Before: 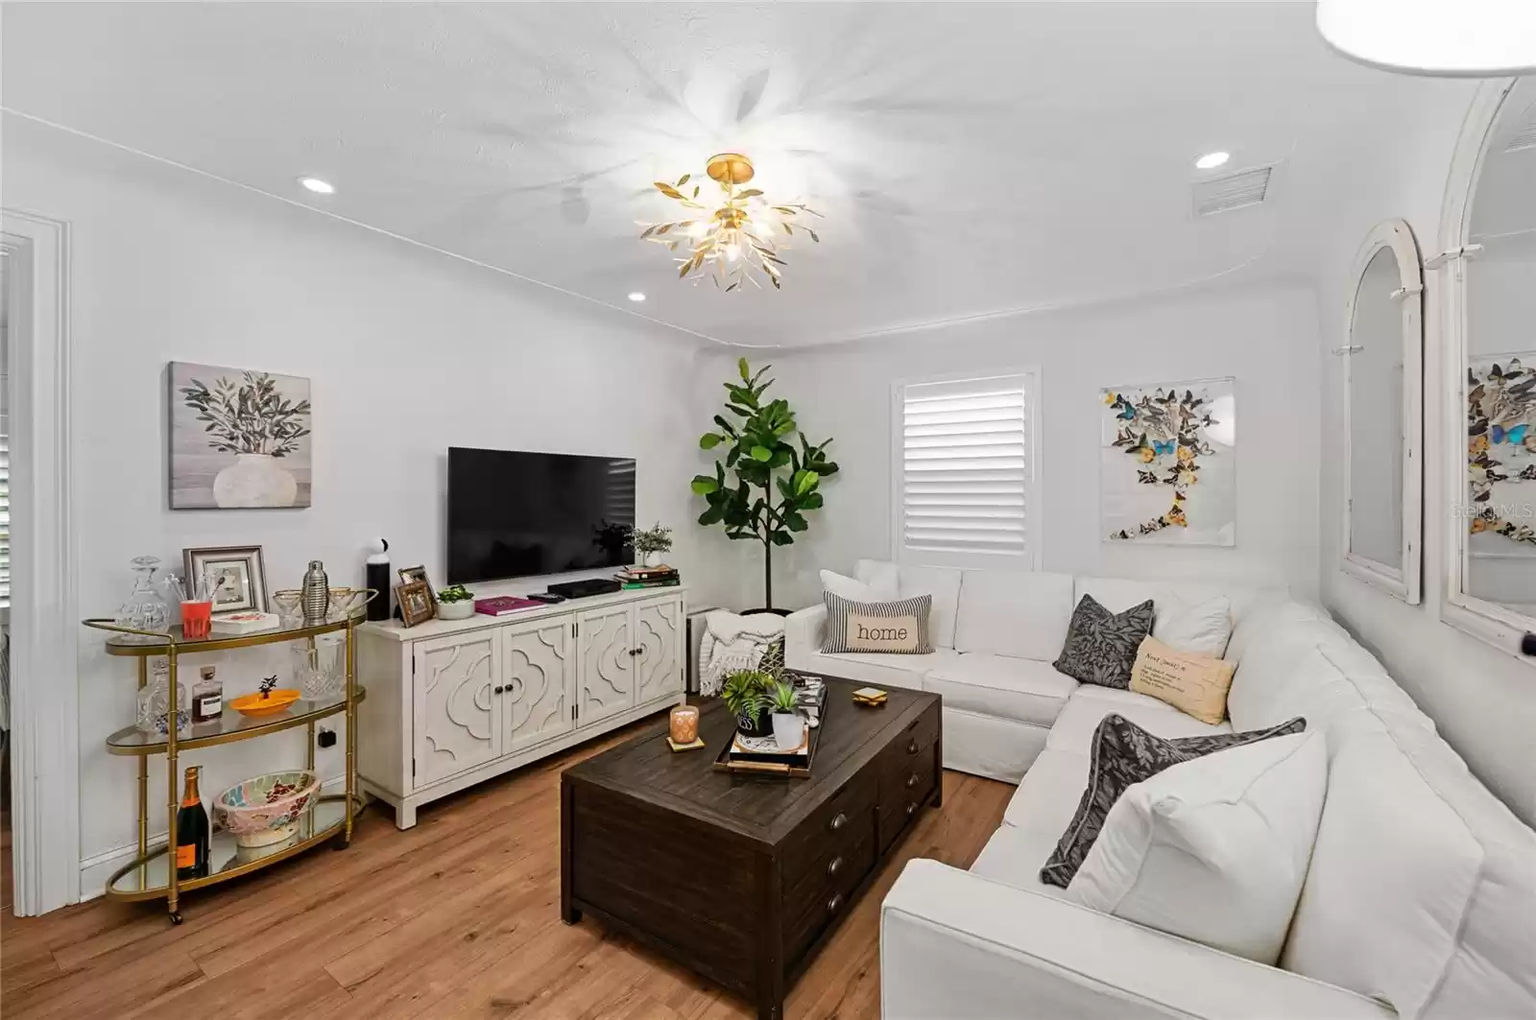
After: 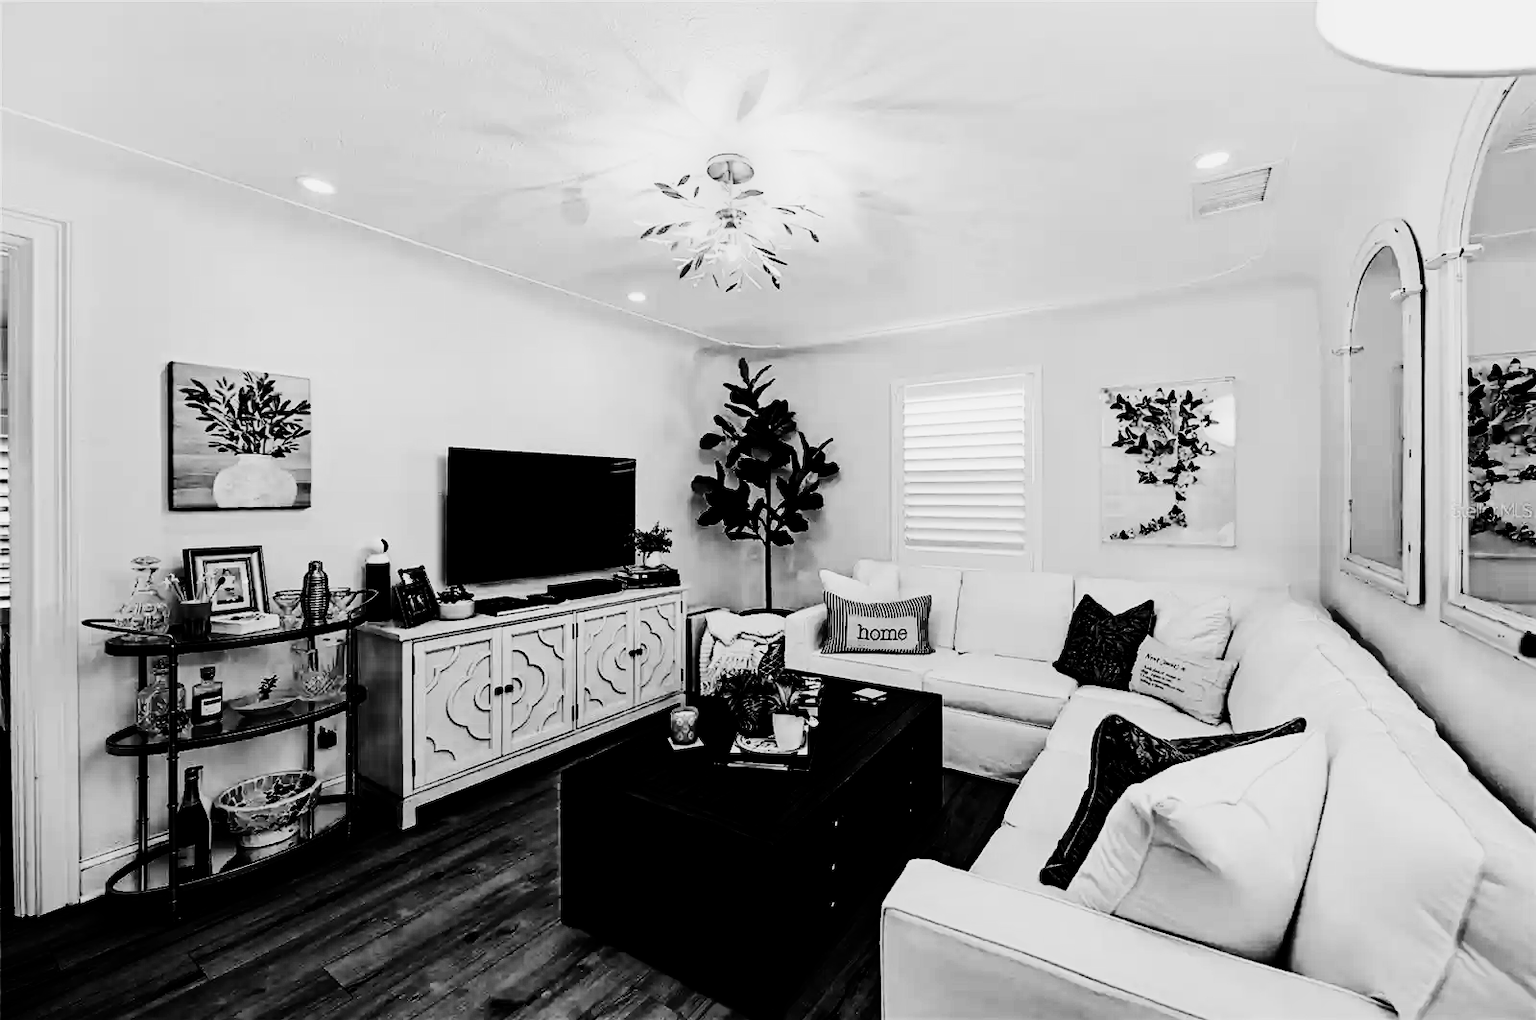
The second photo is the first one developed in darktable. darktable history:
monochrome: a 14.95, b -89.96
contrast brightness saturation: contrast 0.77, brightness -1, saturation 1
